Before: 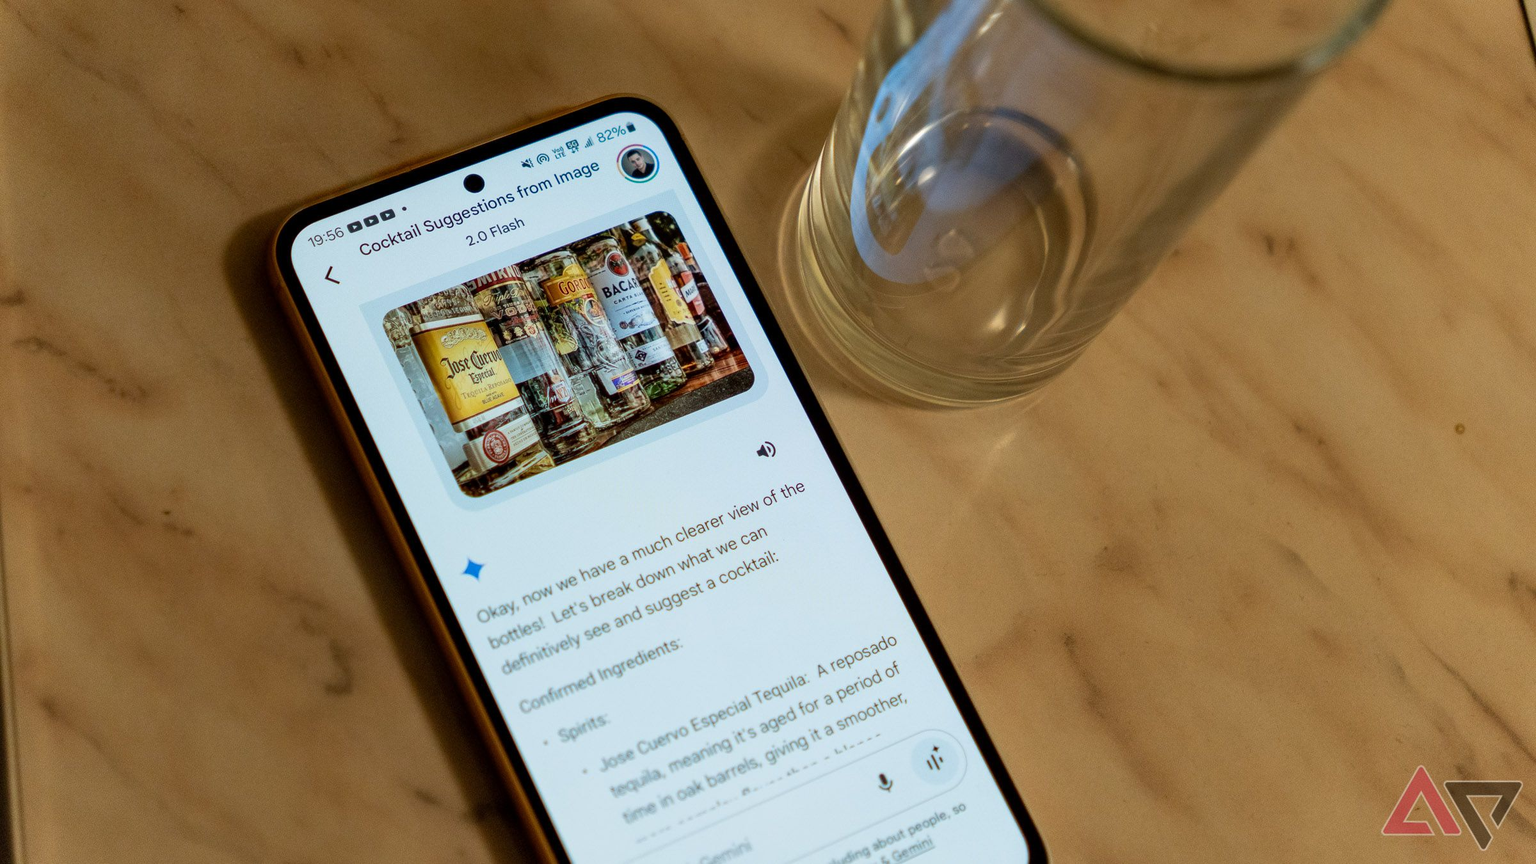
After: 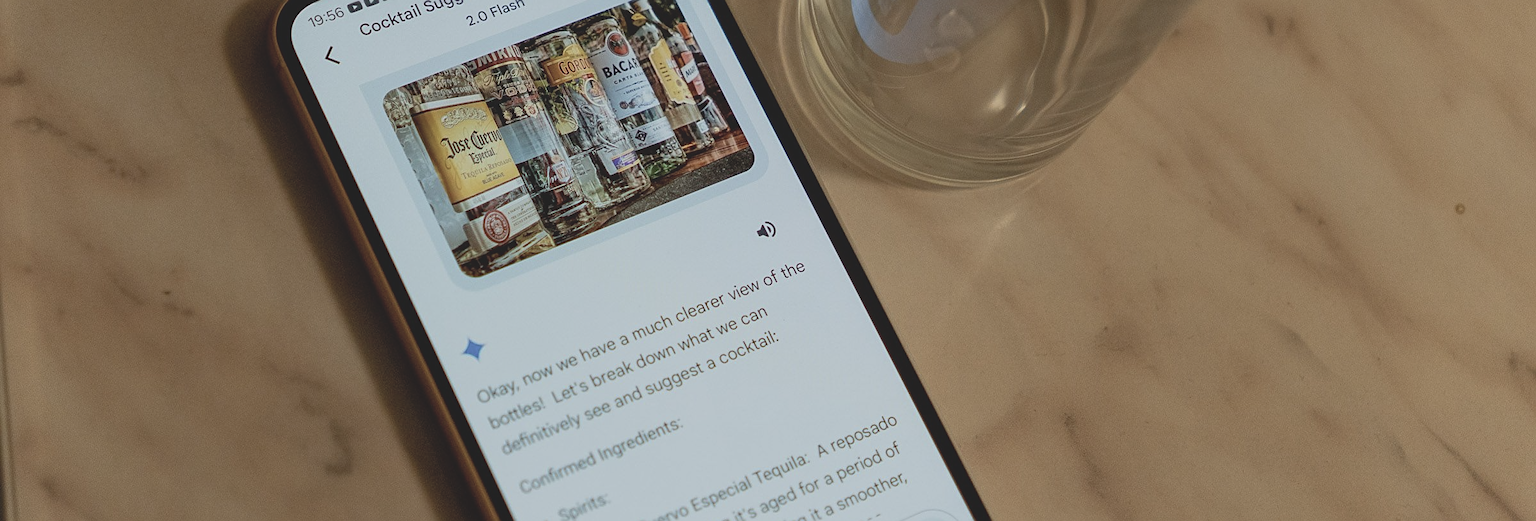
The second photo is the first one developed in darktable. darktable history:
sharpen: amount 0.499
crop and rotate: top 25.539%, bottom 14.056%
contrast brightness saturation: contrast -0.264, saturation -0.426
